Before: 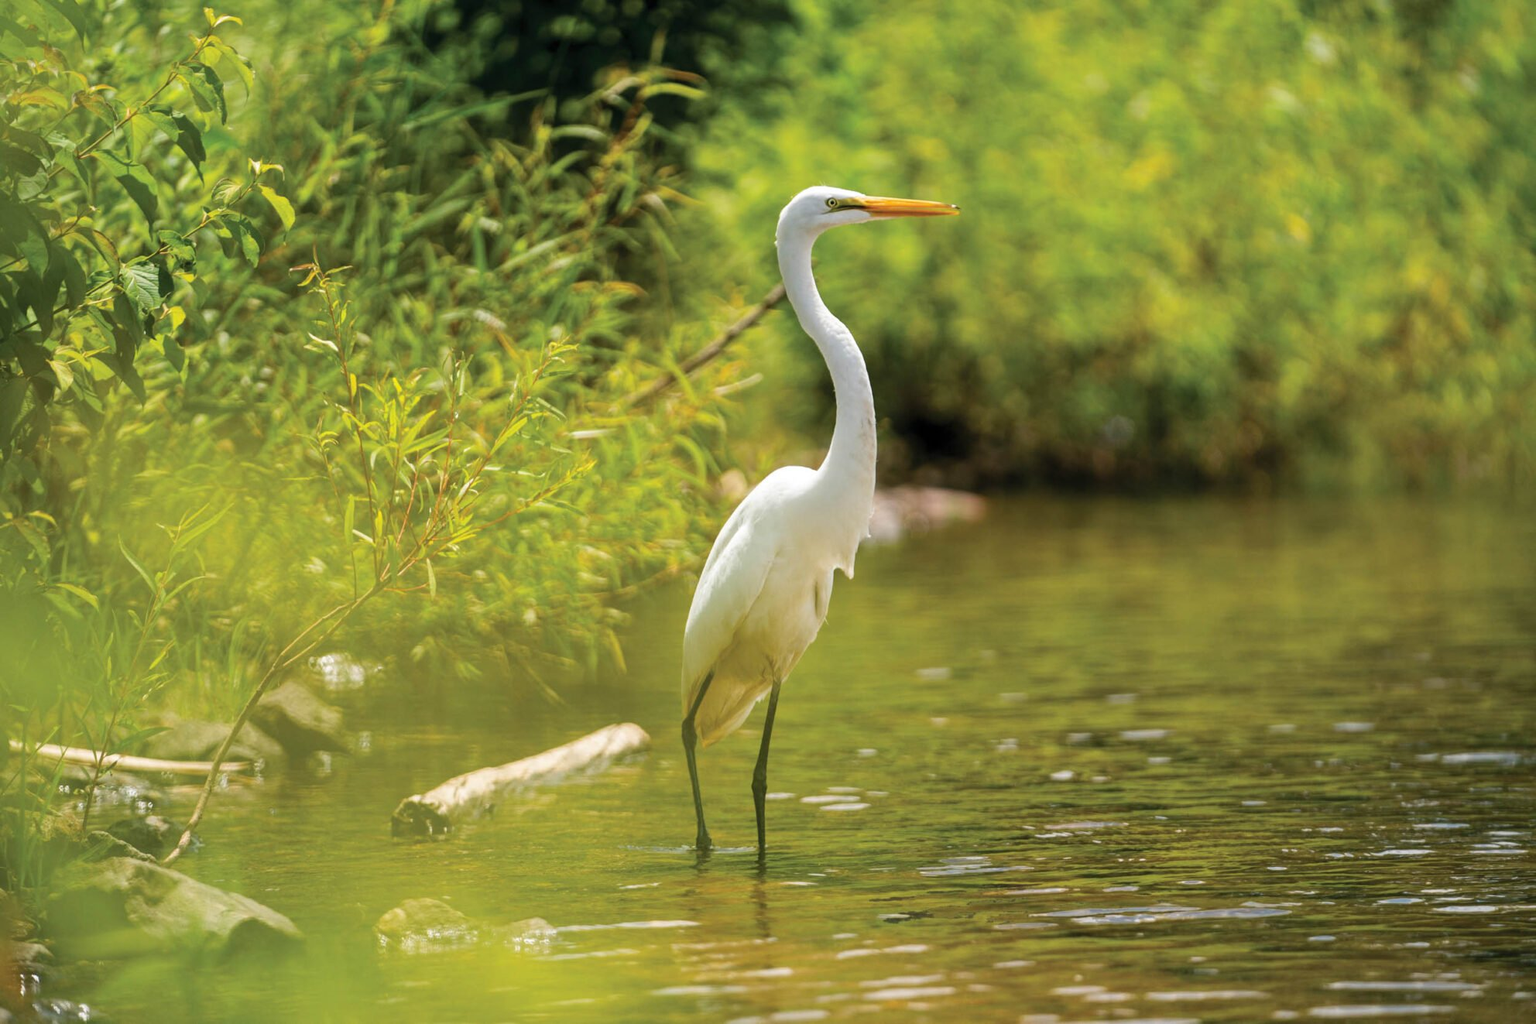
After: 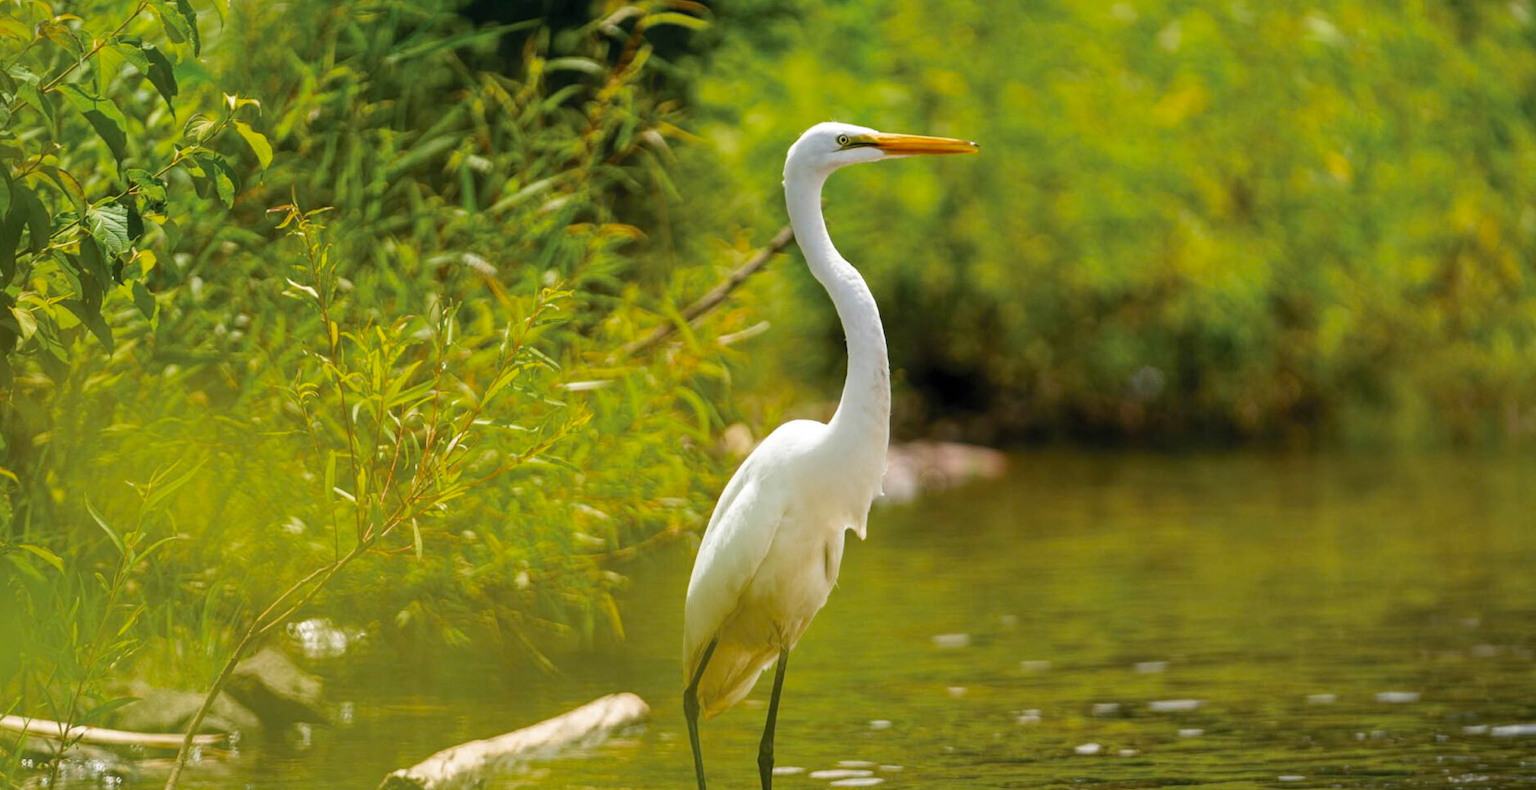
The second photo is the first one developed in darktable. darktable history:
crop: left 2.556%, top 7.027%, right 3.338%, bottom 20.293%
color balance rgb: linear chroma grading › global chroma -15.843%, perceptual saturation grading › global saturation 17.872%, global vibrance 16.131%, saturation formula JzAzBz (2021)
